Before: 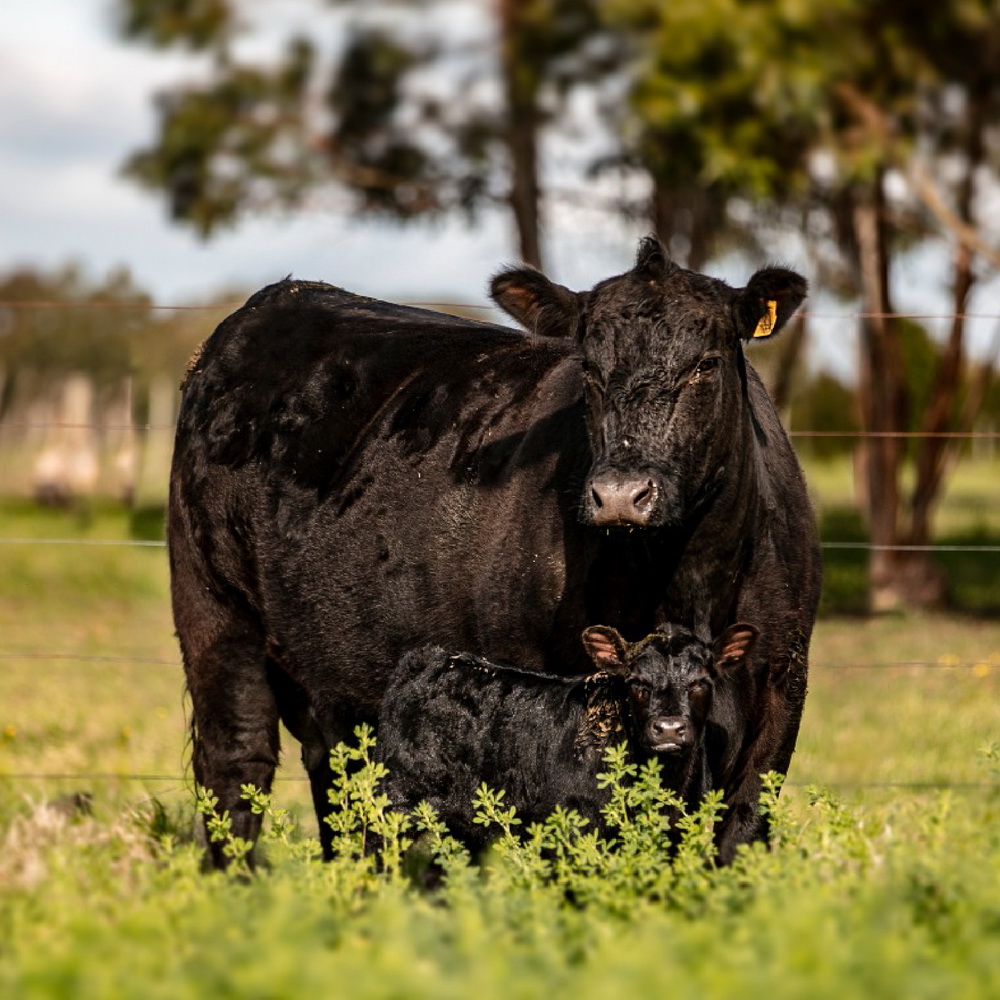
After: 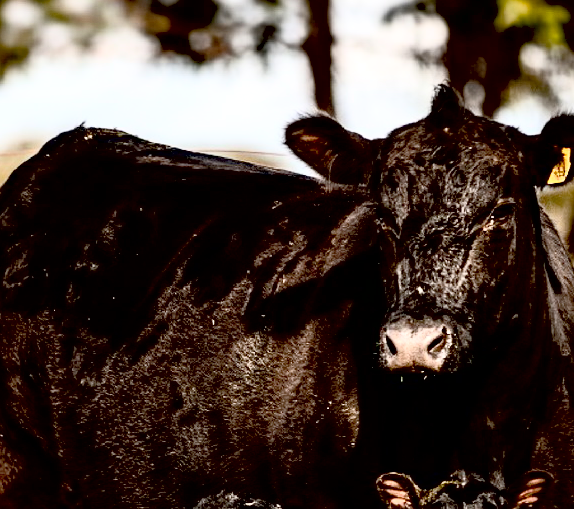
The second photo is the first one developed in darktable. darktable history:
exposure: black level correction 0.032, exposure 0.33 EV, compensate exposure bias true, compensate highlight preservation false
contrast brightness saturation: contrast 0.432, brightness 0.558, saturation -0.202
crop: left 20.655%, top 15.373%, right 21.873%, bottom 33.65%
